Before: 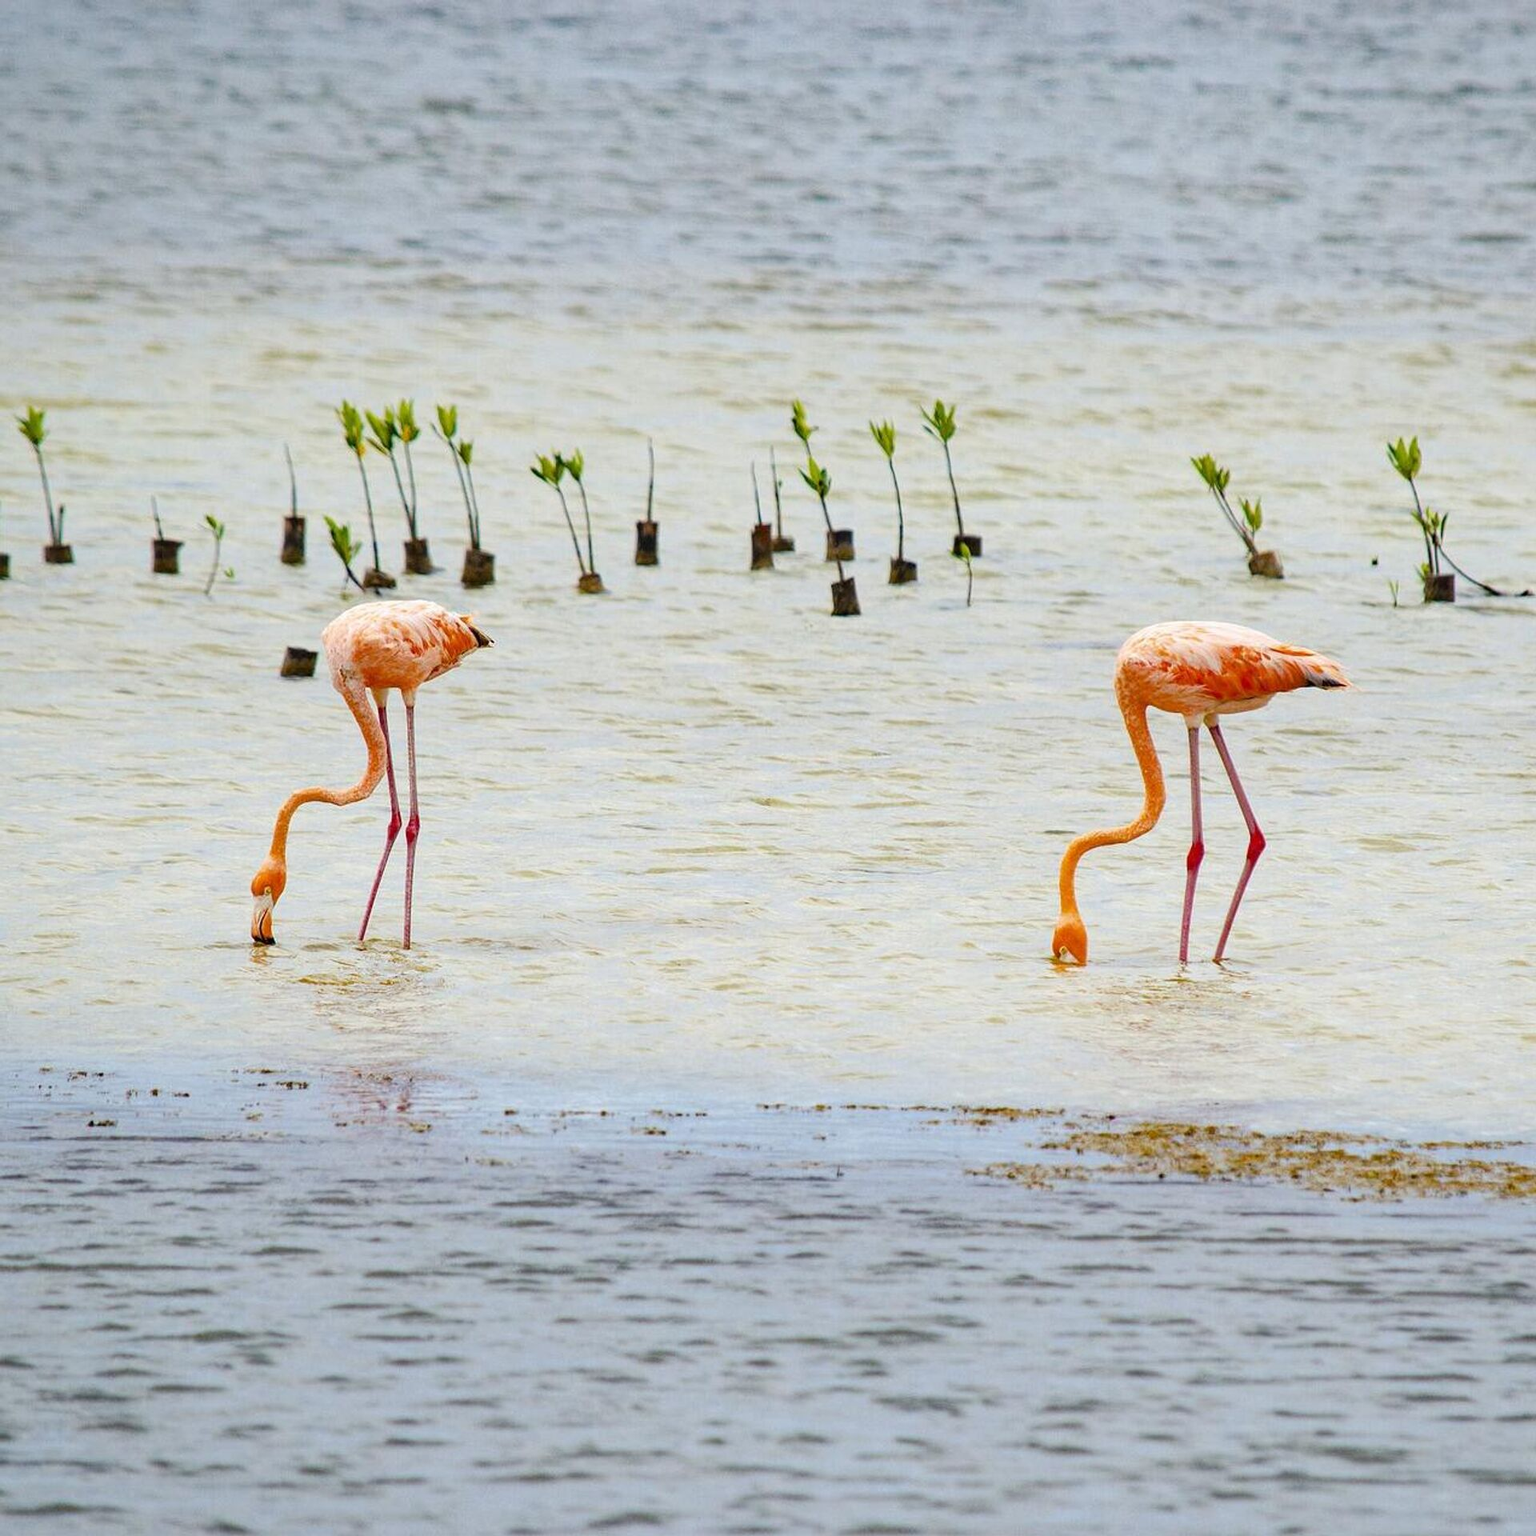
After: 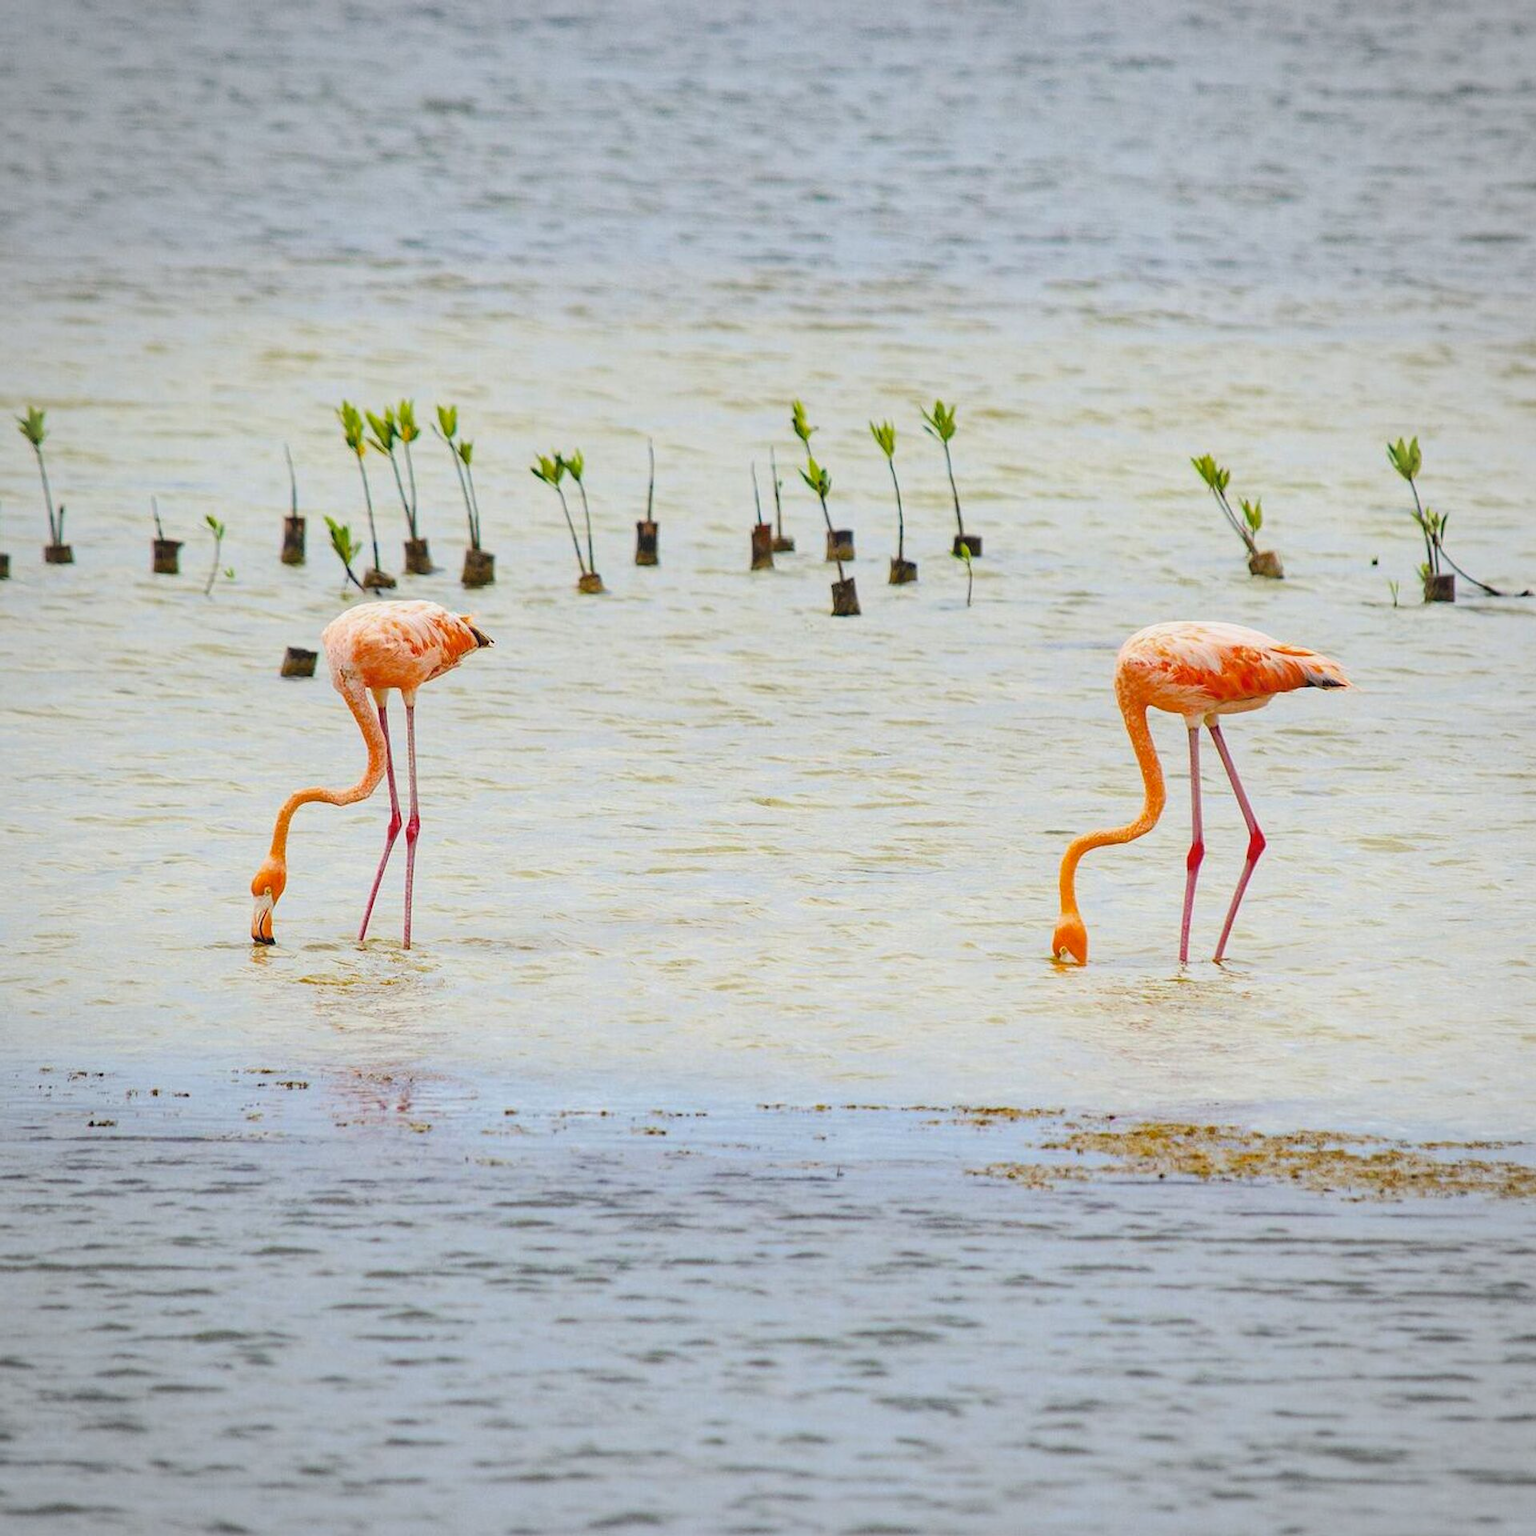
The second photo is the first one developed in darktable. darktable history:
contrast brightness saturation: contrast -0.1, brightness 0.05, saturation 0.08
vignetting: brightness -0.167
